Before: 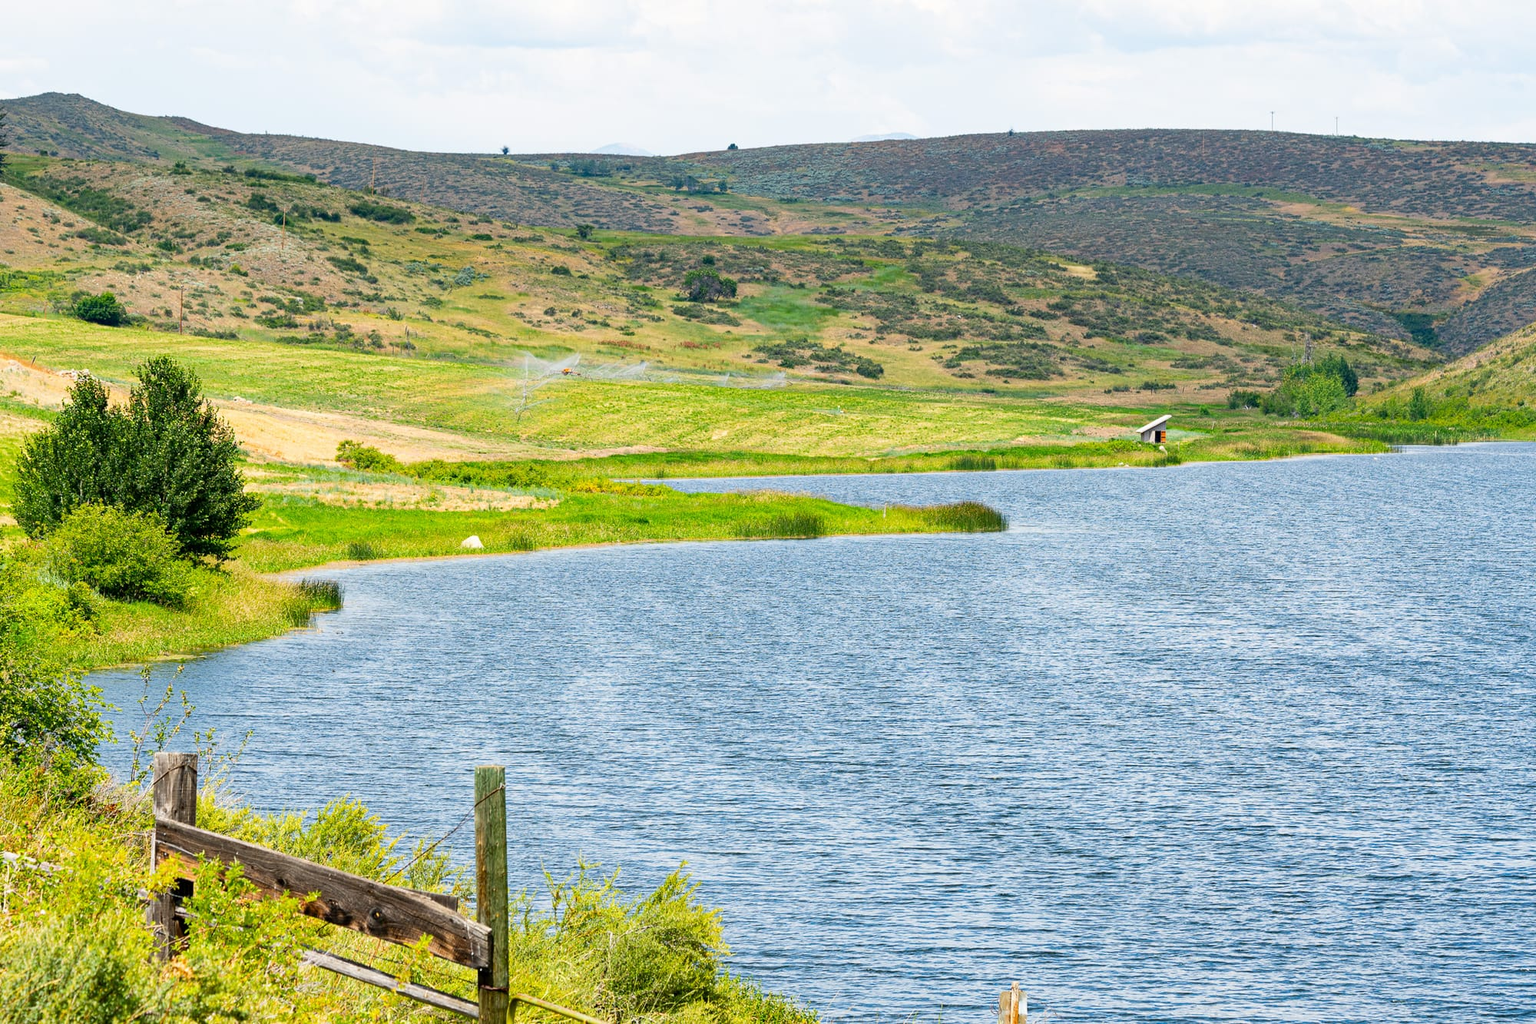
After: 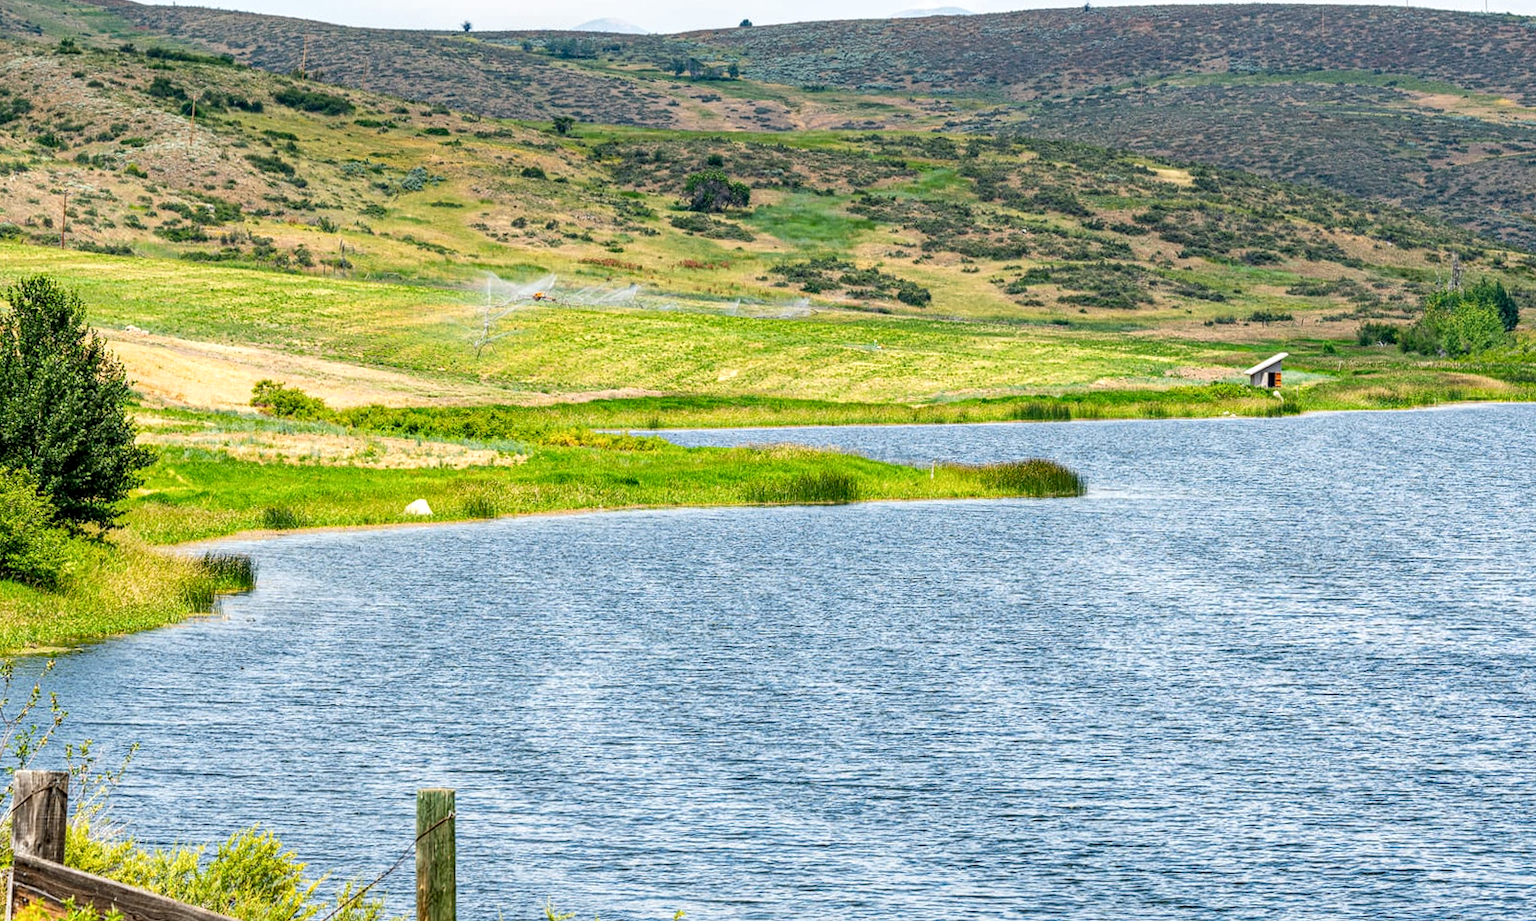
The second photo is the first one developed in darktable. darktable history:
local contrast: highlights 61%, detail 143%, midtone range 0.428
rotate and perspective: rotation 0.226°, lens shift (vertical) -0.042, crop left 0.023, crop right 0.982, crop top 0.006, crop bottom 0.994
crop: left 7.856%, top 11.836%, right 10.12%, bottom 15.387%
